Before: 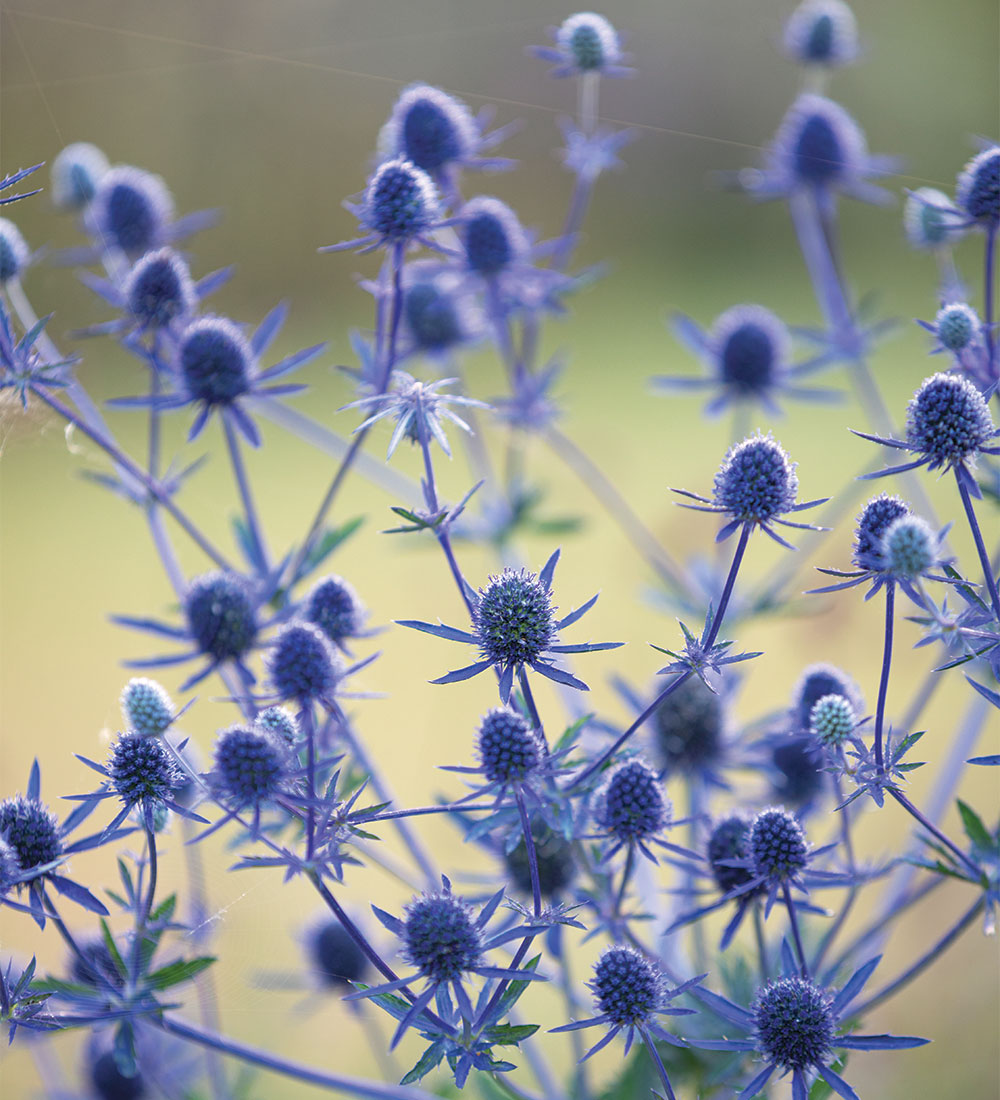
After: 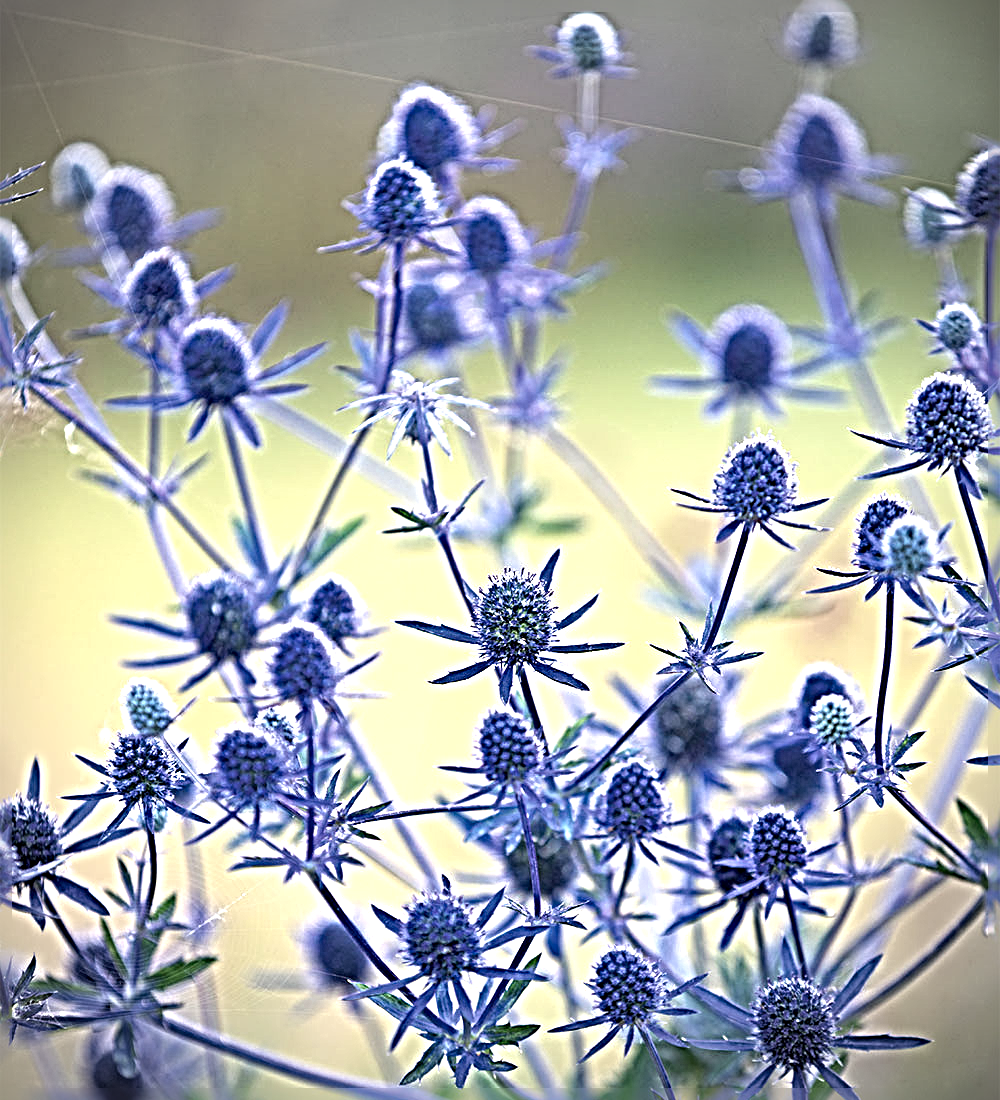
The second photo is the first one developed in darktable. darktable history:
sharpen: radius 6.284, amount 1.788, threshold 0.188
exposure: exposure 0.607 EV, compensate highlight preservation false
vignetting: on, module defaults
